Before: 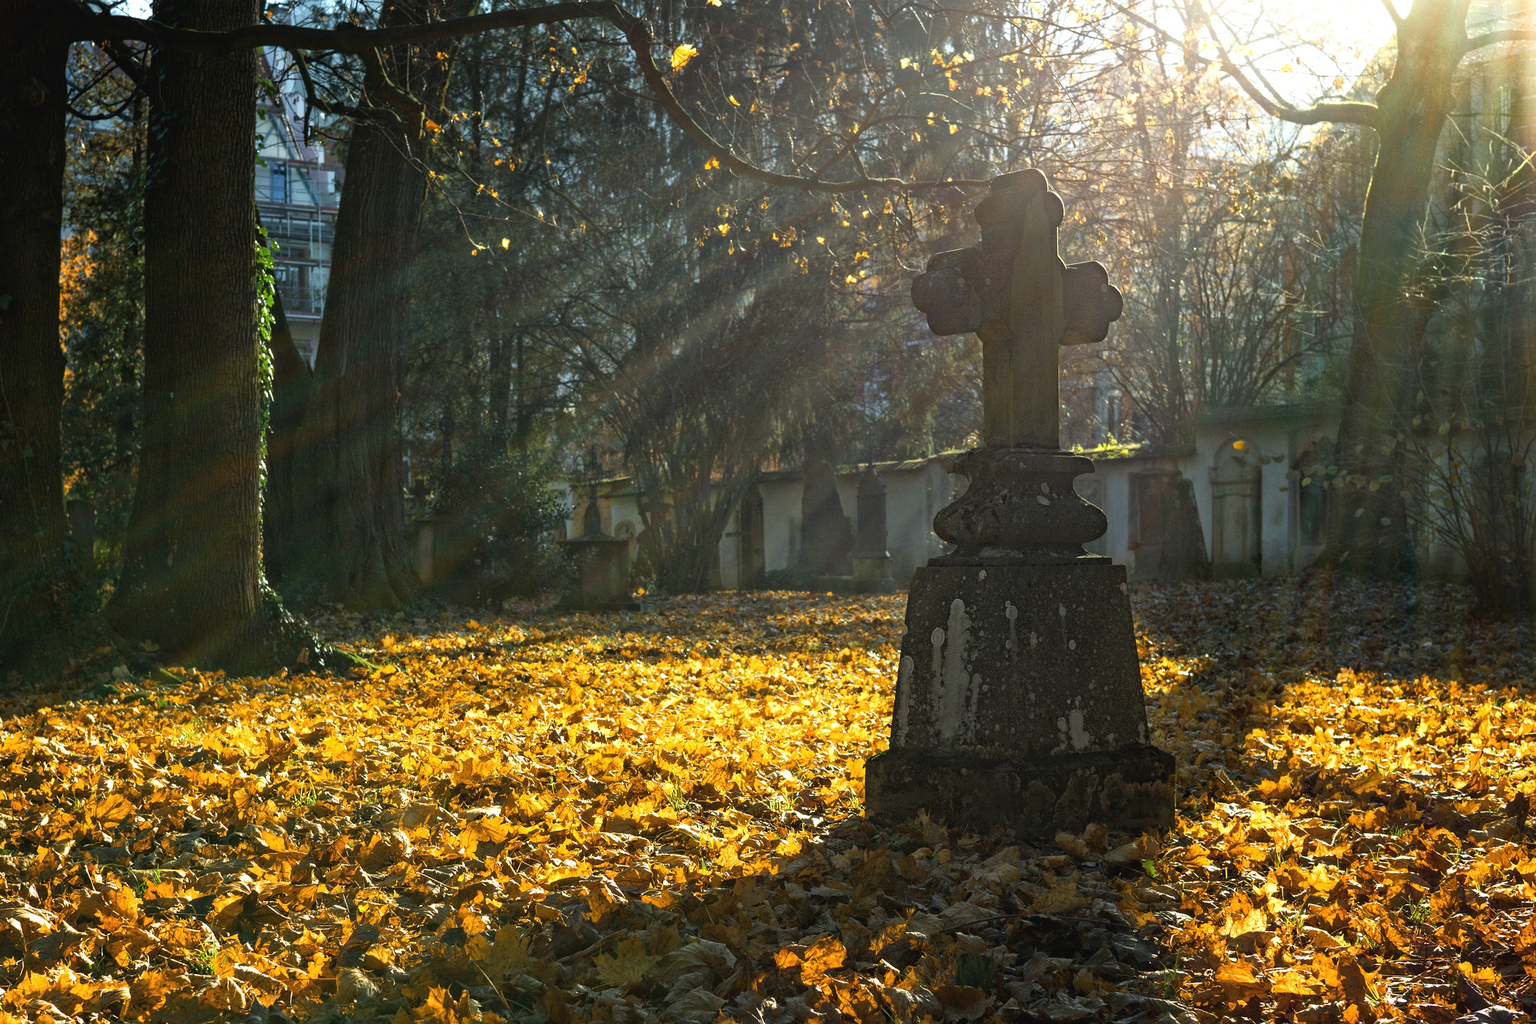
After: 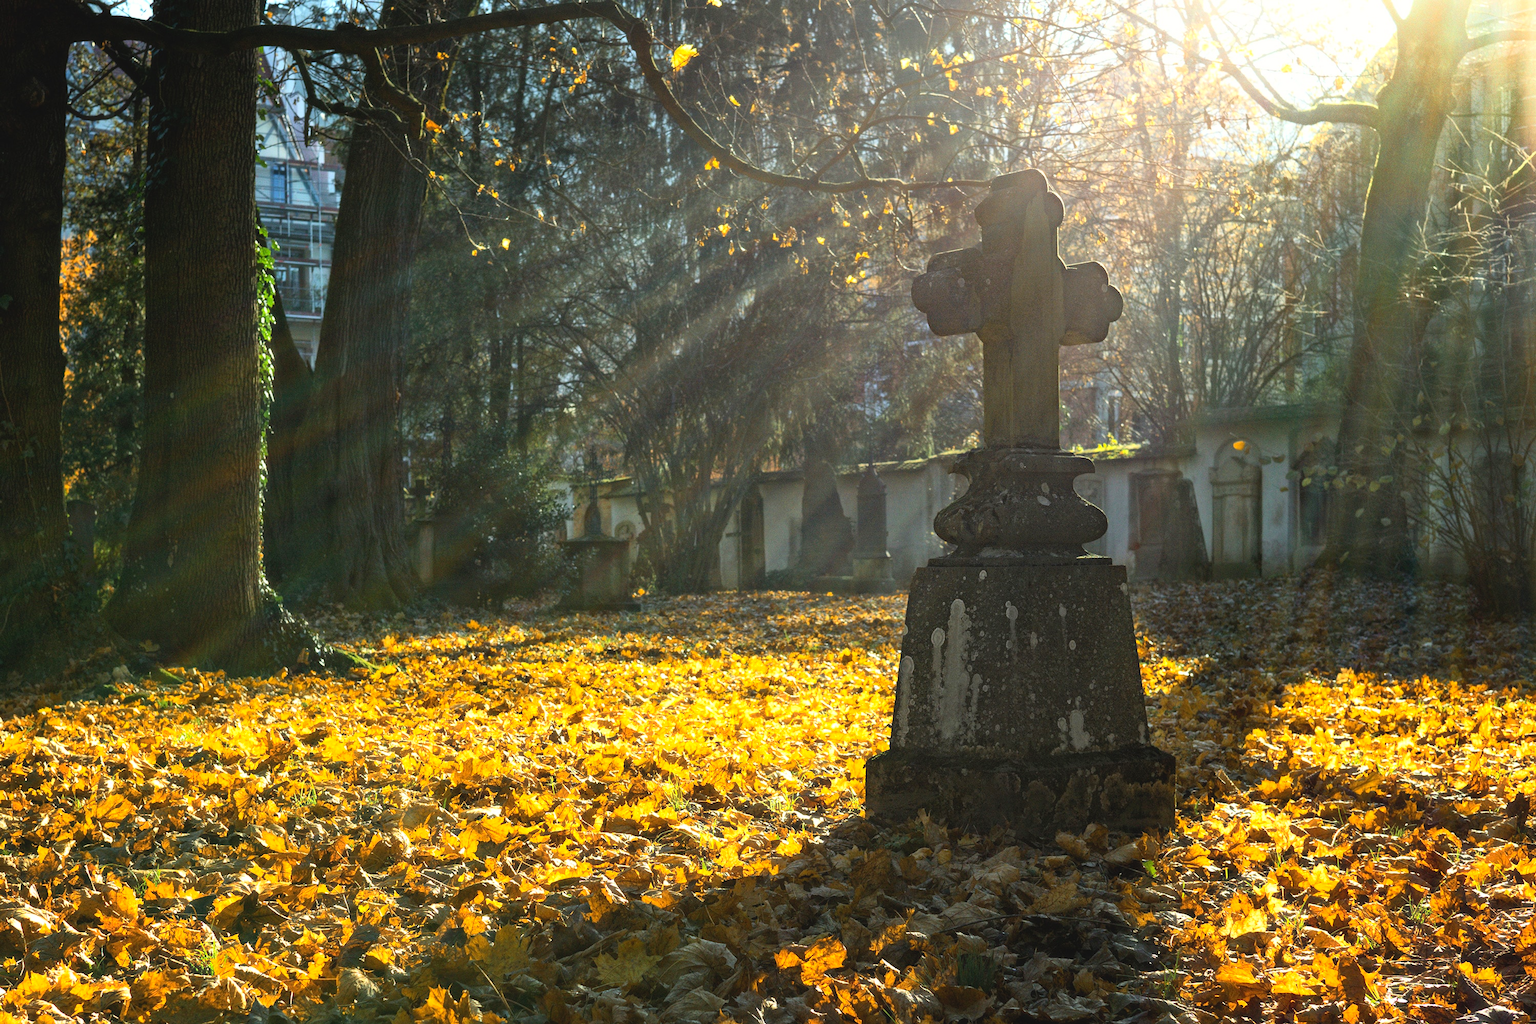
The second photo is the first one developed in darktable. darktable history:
contrast brightness saturation: contrast 0.198, brightness 0.162, saturation 0.218
tone equalizer: on, module defaults
haze removal: strength -0.056, compatibility mode true, adaptive false
